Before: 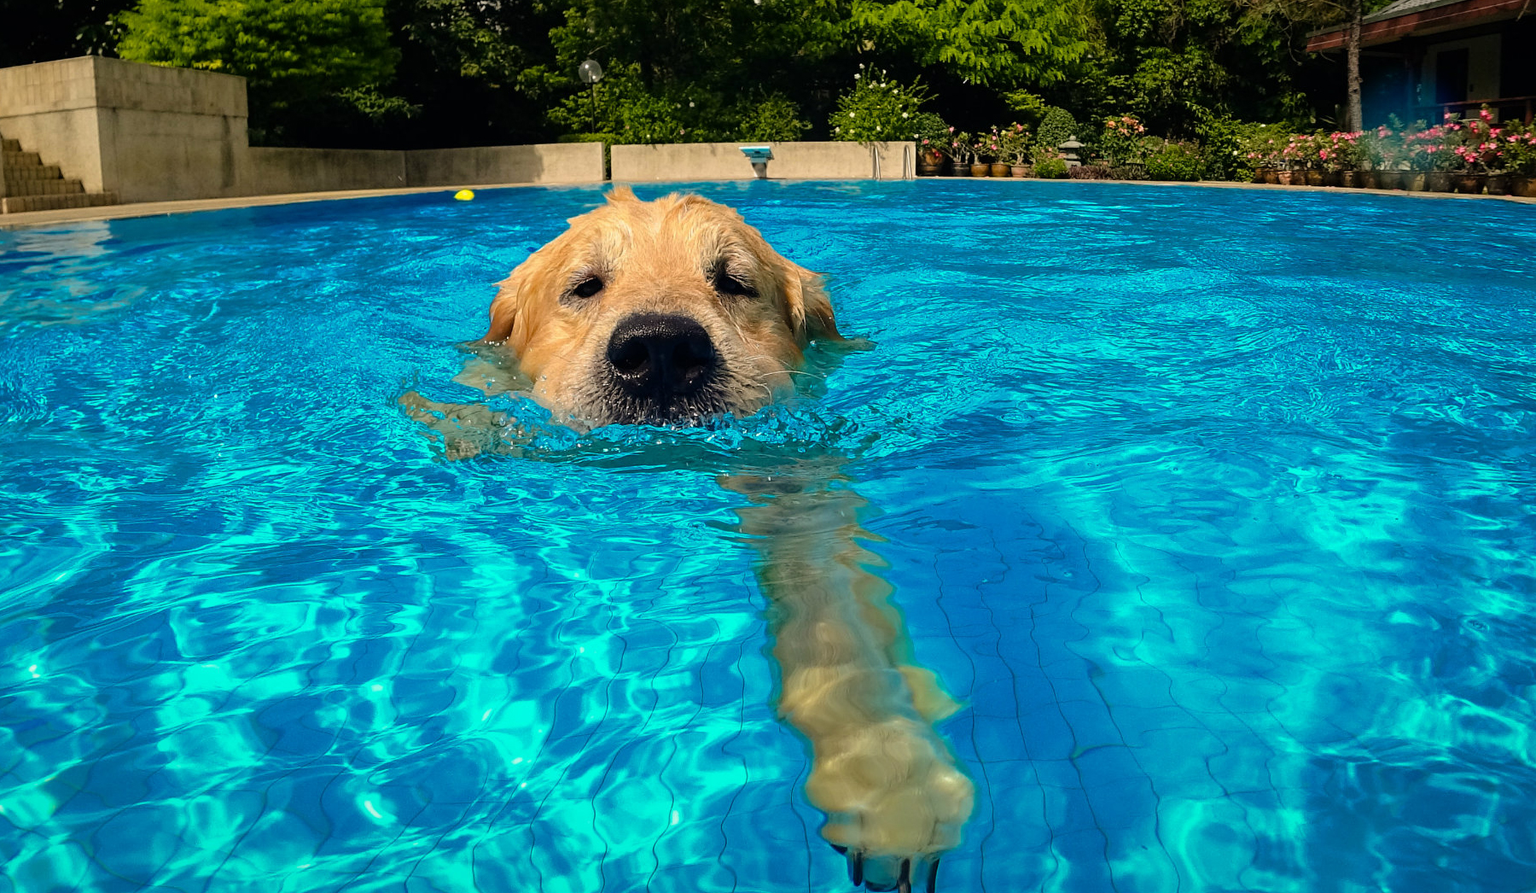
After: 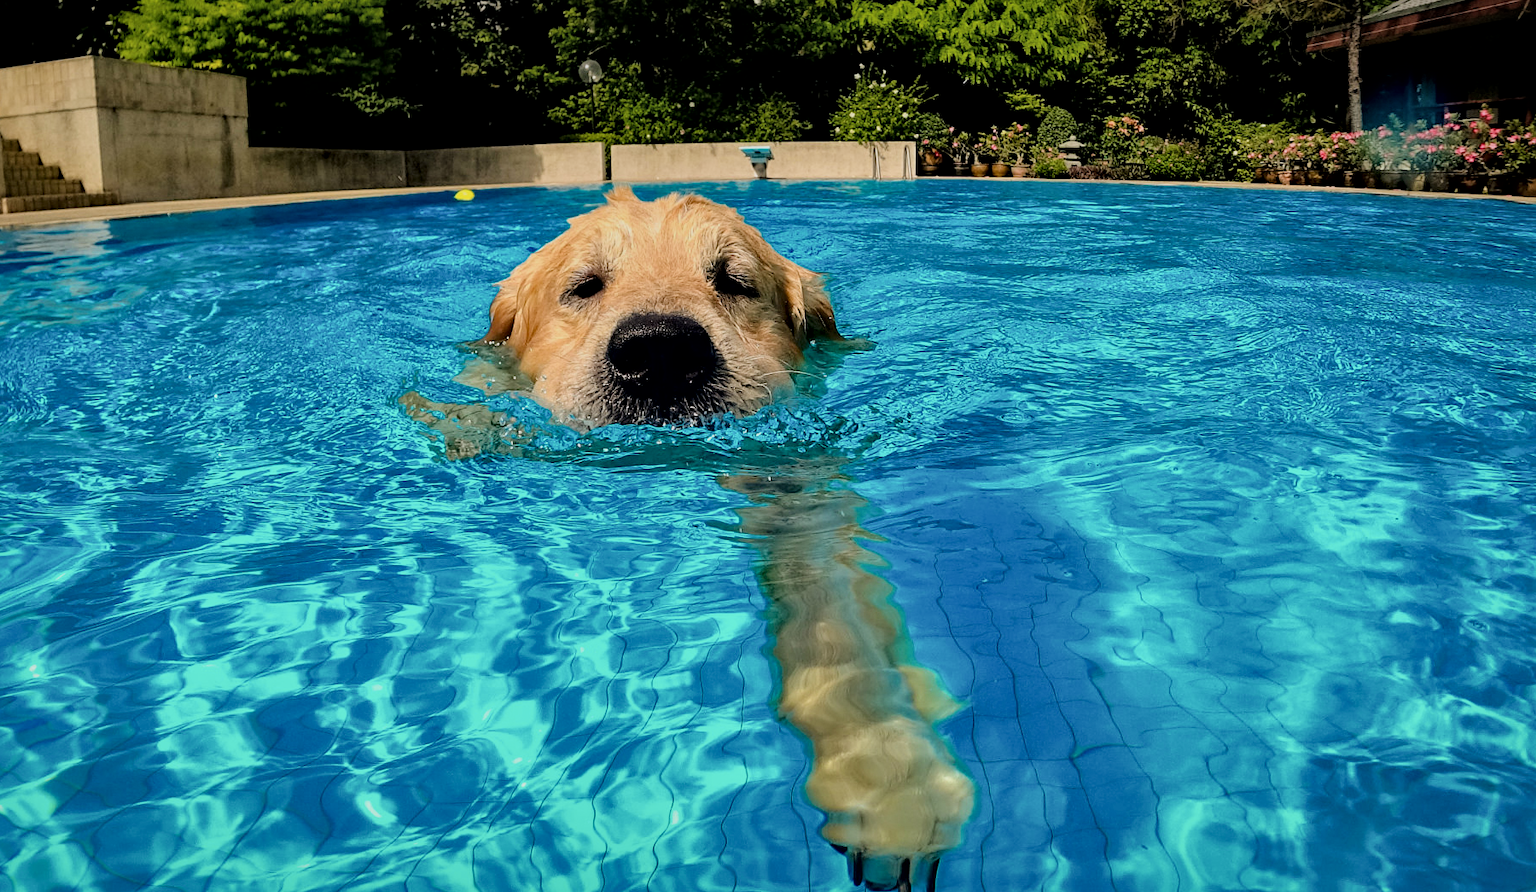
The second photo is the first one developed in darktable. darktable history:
filmic rgb: black relative exposure -7.65 EV, white relative exposure 4.56 EV, hardness 3.61
local contrast: mode bilateral grid, contrast 25, coarseness 60, detail 151%, midtone range 0.2
